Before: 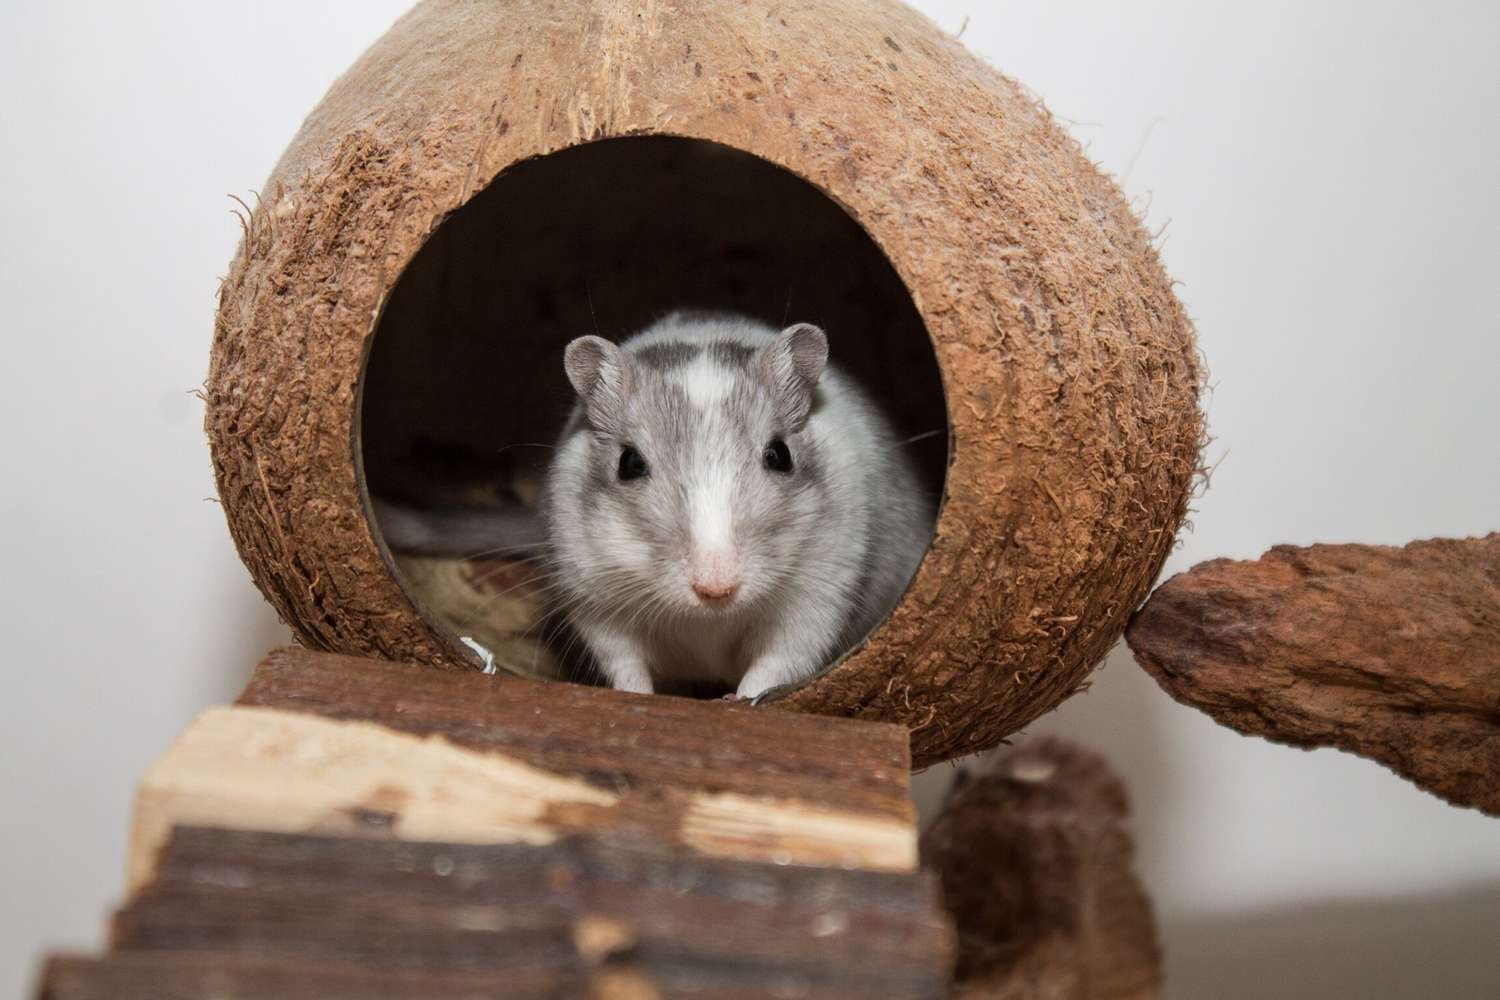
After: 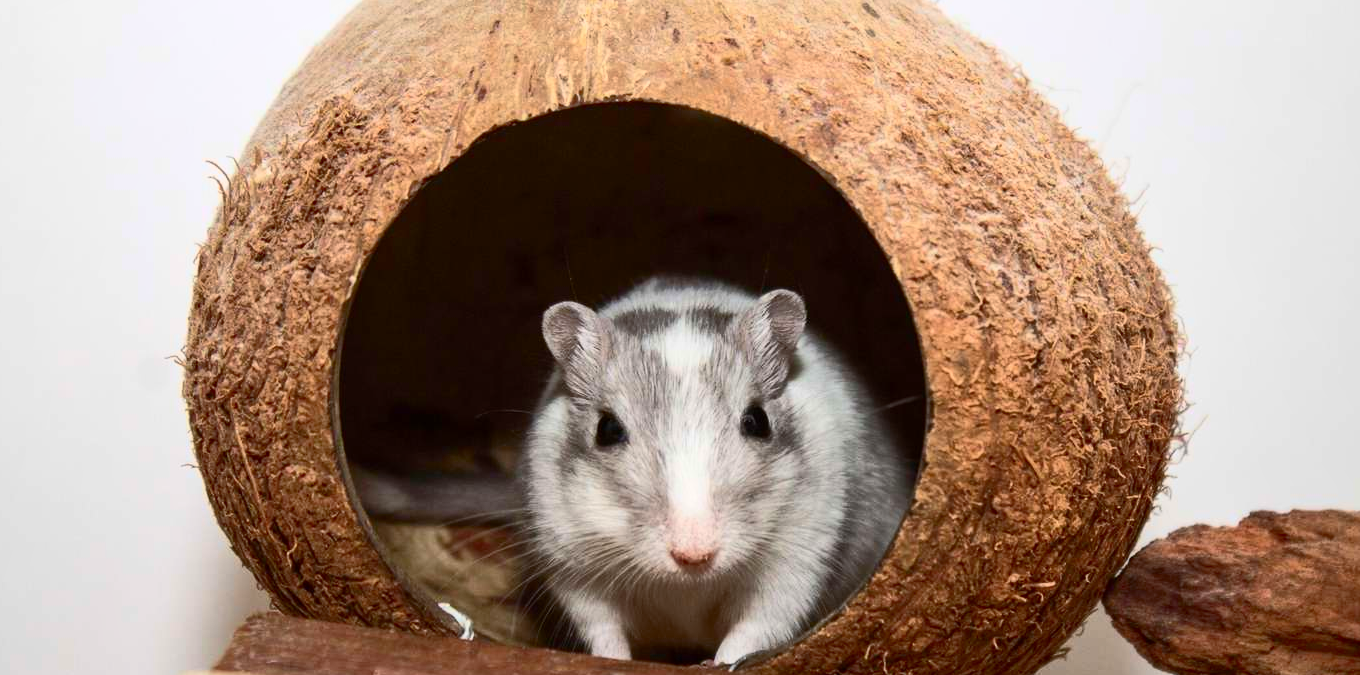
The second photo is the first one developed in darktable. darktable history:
crop: left 1.509%, top 3.452%, right 7.696%, bottom 28.452%
shadows and highlights: on, module defaults
rotate and perspective: crop left 0, crop top 0
contrast brightness saturation: contrast 0.4, brightness 0.1, saturation 0.21
